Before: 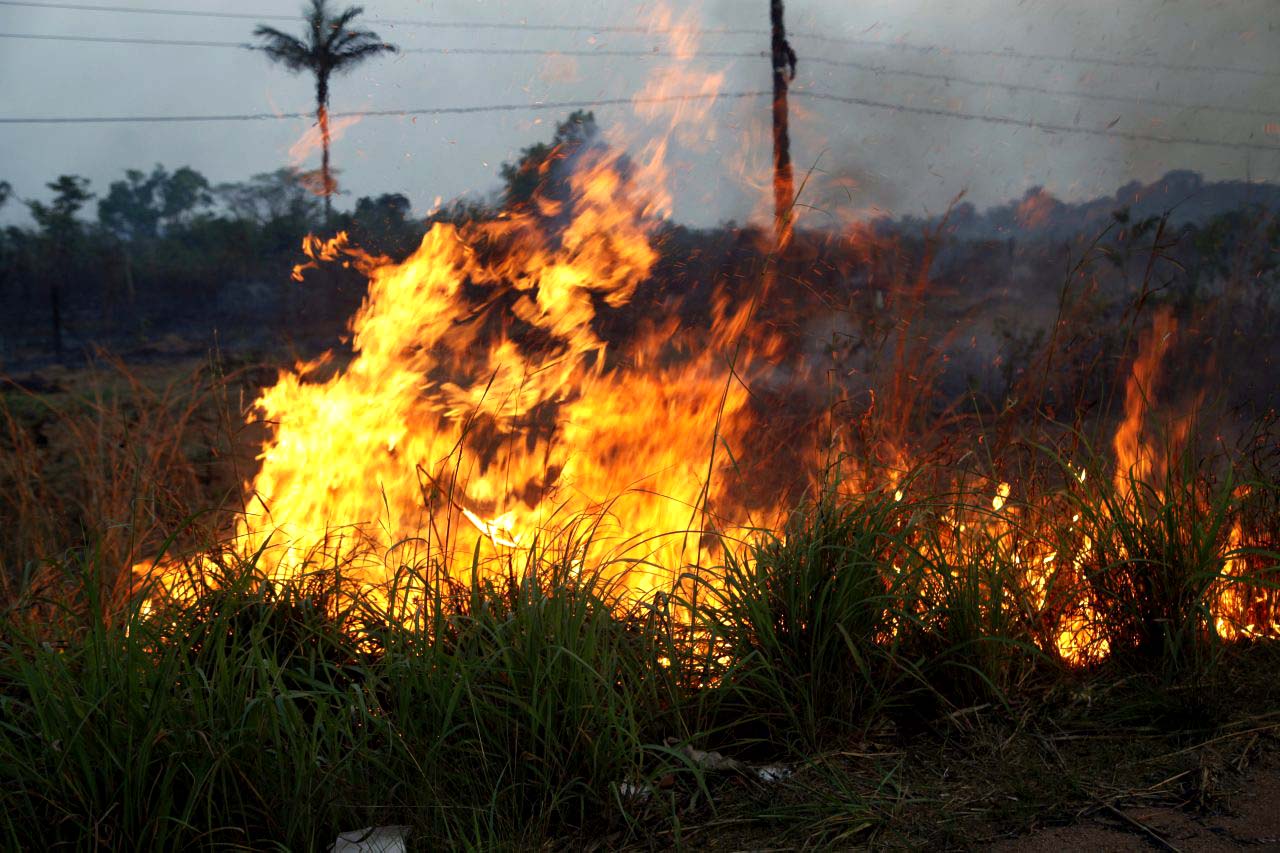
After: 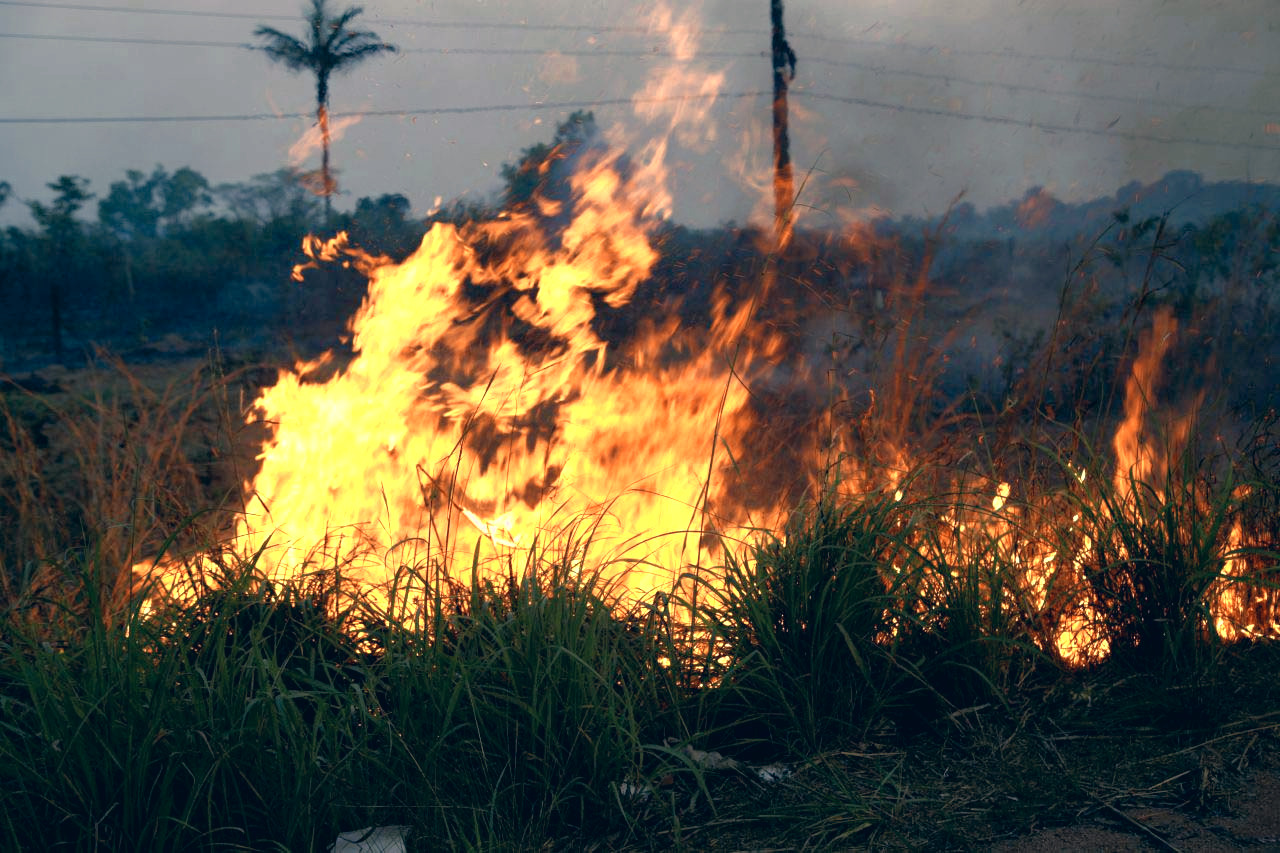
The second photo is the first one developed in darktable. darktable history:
color correction: highlights a* 10.32, highlights b* 14.09, shadows a* -10.29, shadows b* -14.82
color zones: curves: ch0 [(0.018, 0.548) (0.197, 0.654) (0.425, 0.447) (0.605, 0.658) (0.732, 0.579)]; ch1 [(0.105, 0.531) (0.224, 0.531) (0.386, 0.39) (0.618, 0.456) (0.732, 0.456) (0.956, 0.421)]; ch2 [(0.039, 0.583) (0.215, 0.465) (0.399, 0.544) (0.465, 0.548) (0.614, 0.447) (0.724, 0.43) (0.882, 0.623) (0.956, 0.632)]
tone equalizer: -8 EV 0.221 EV, -7 EV 0.393 EV, -6 EV 0.438 EV, -5 EV 0.216 EV, -3 EV -0.272 EV, -2 EV -0.423 EV, -1 EV -0.397 EV, +0 EV -0.238 EV, edges refinement/feathering 500, mask exposure compensation -1.57 EV, preserve details no
